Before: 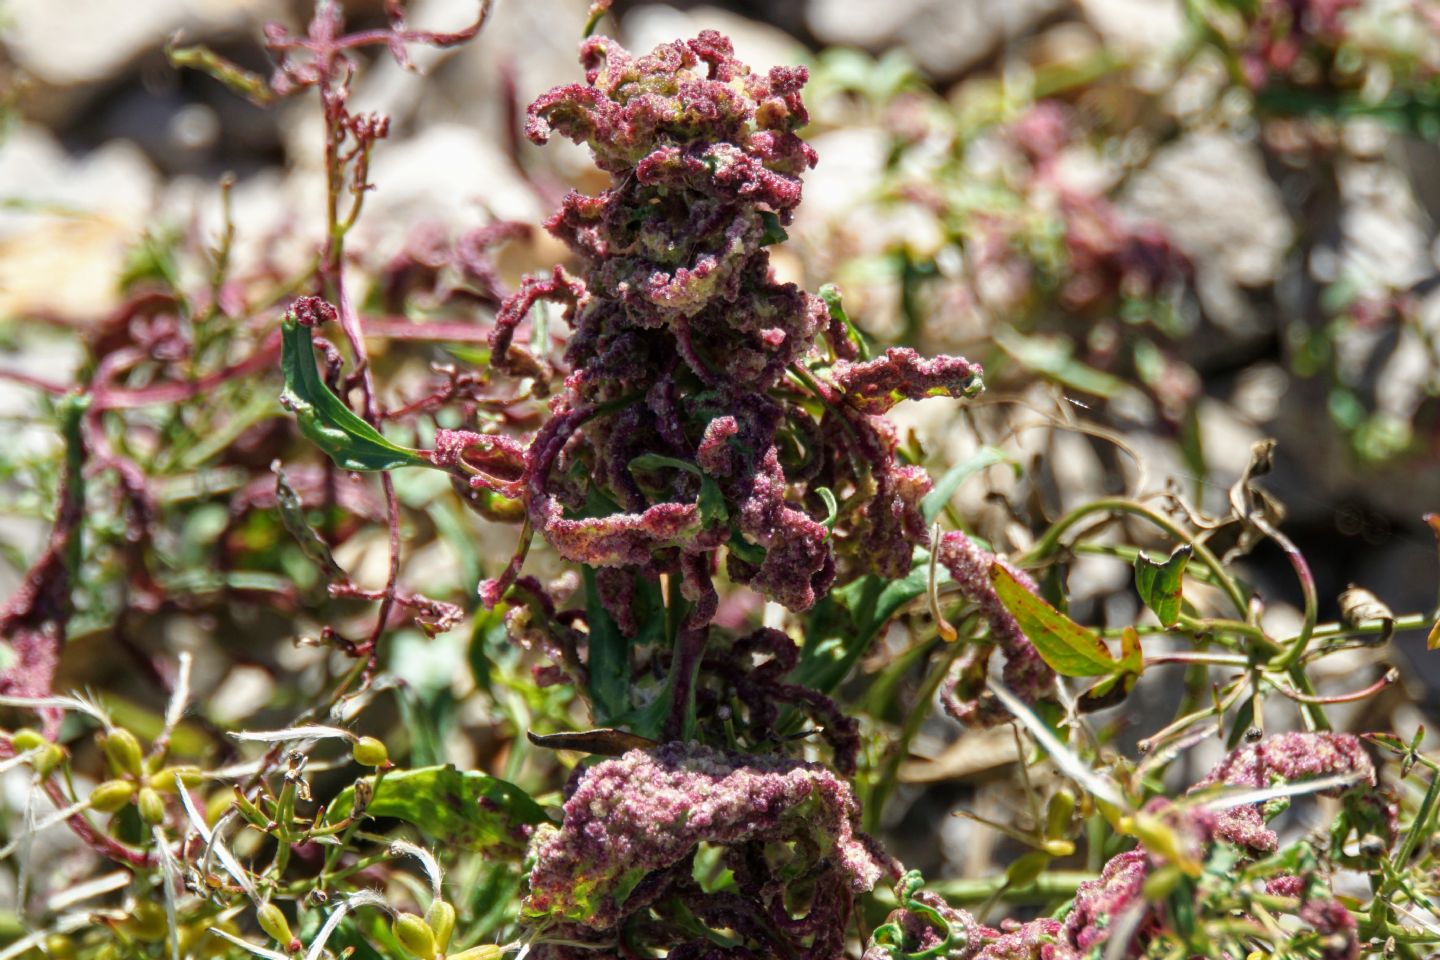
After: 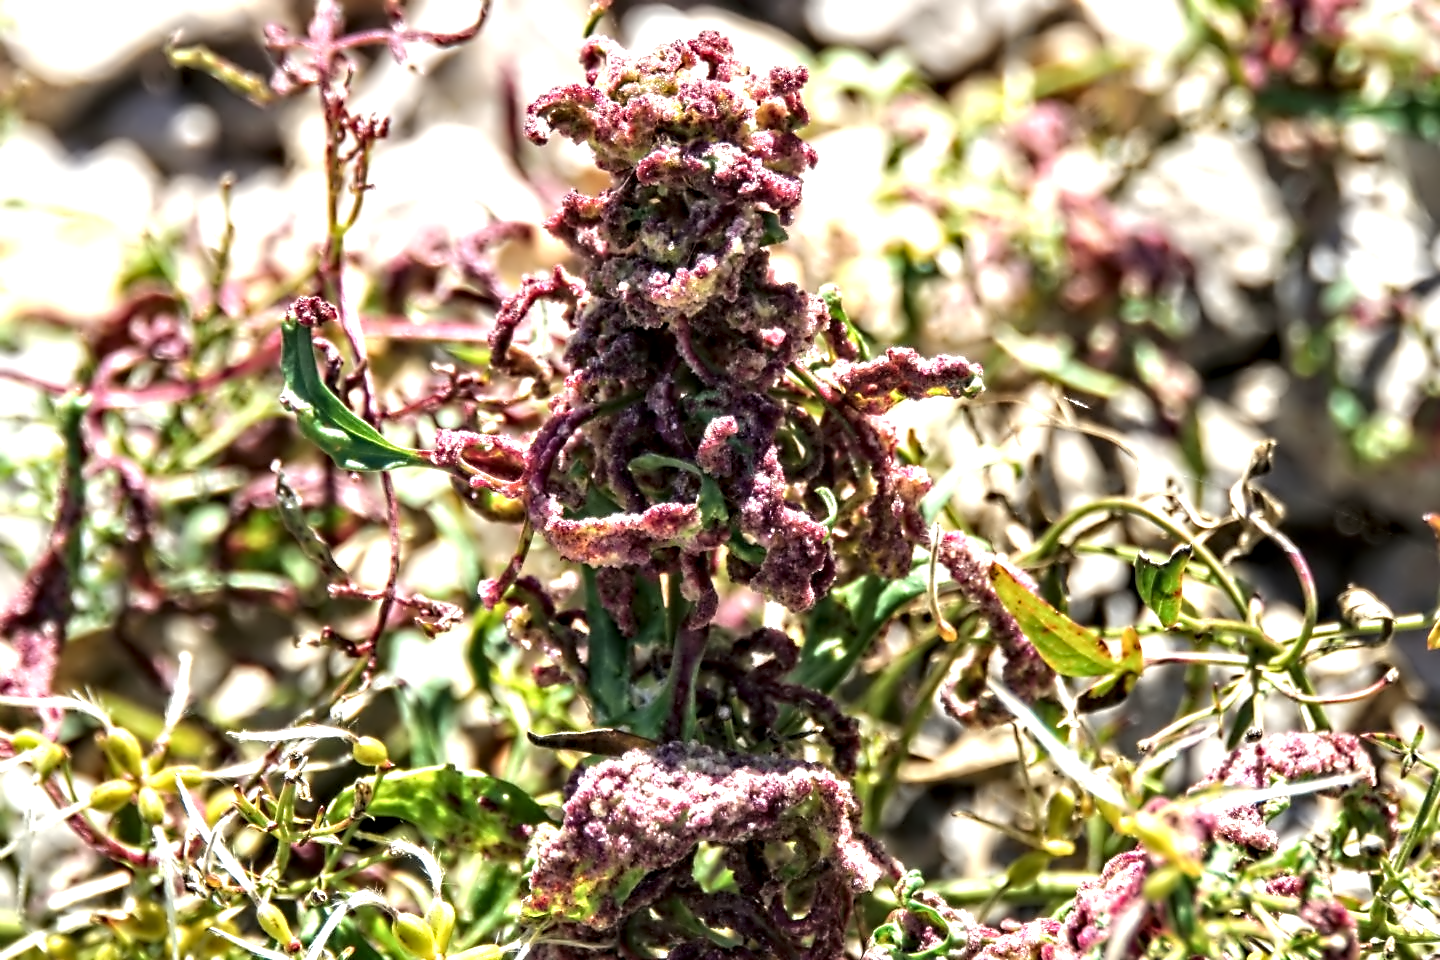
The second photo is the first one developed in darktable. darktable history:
contrast equalizer: octaves 7, y [[0.5, 0.542, 0.583, 0.625, 0.667, 0.708], [0.5 ×6], [0.5 ×6], [0, 0.033, 0.067, 0.1, 0.133, 0.167], [0, 0.05, 0.1, 0.15, 0.2, 0.25]]
exposure: black level correction 0, exposure 0.908 EV, compensate highlight preservation false
